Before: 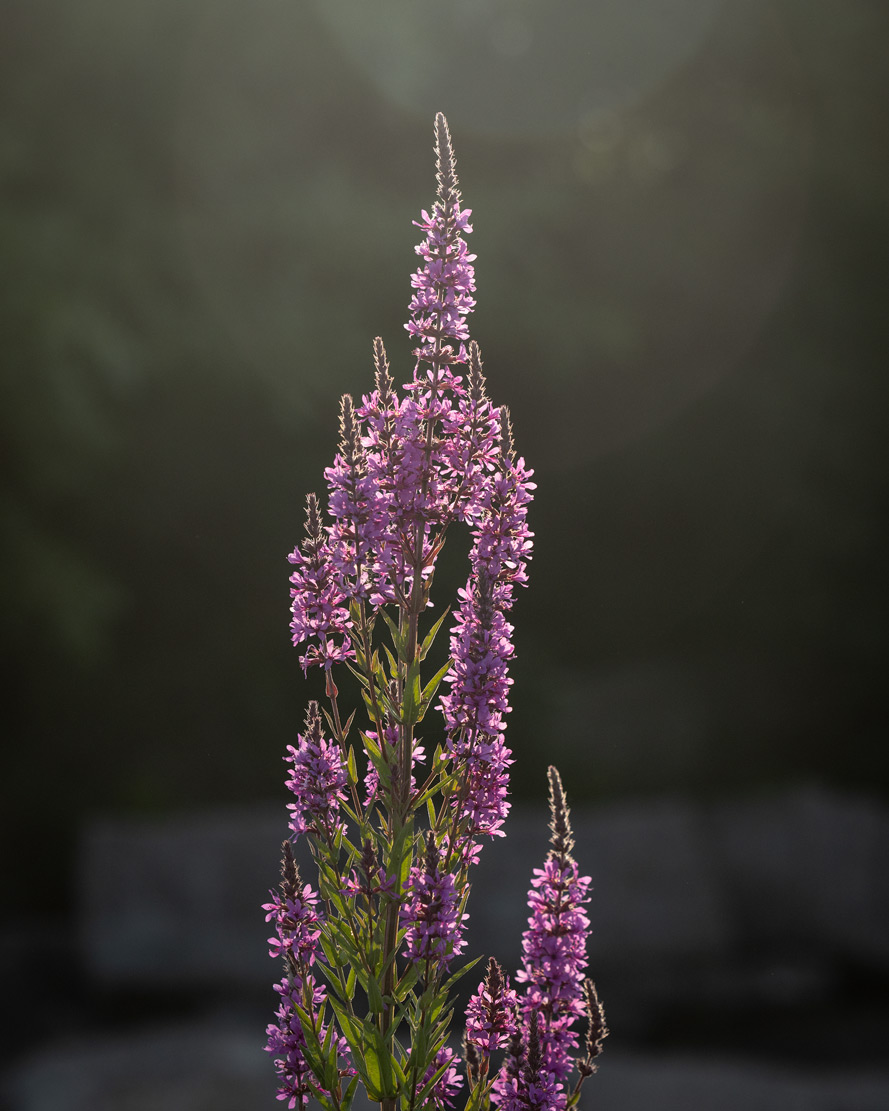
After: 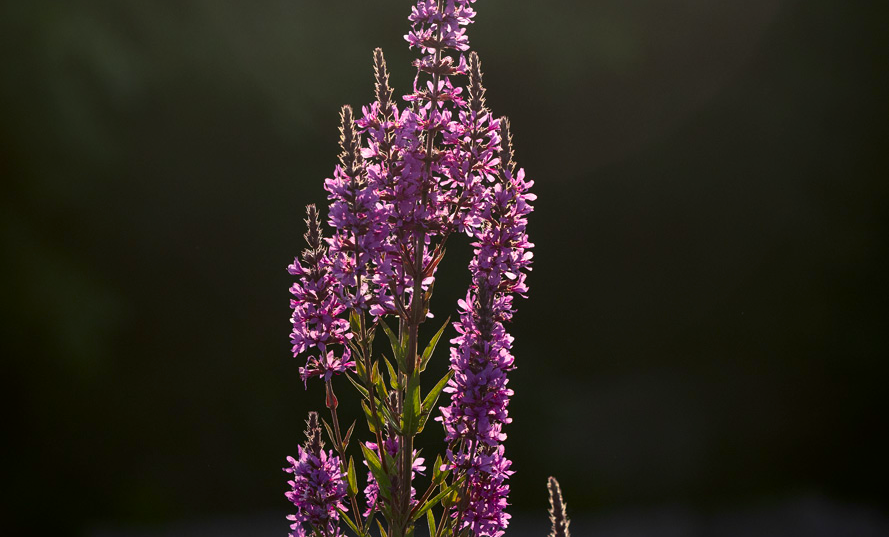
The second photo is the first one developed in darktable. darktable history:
crop and rotate: top 26.056%, bottom 25.543%
contrast brightness saturation: contrast 0.12, brightness -0.12, saturation 0.2
